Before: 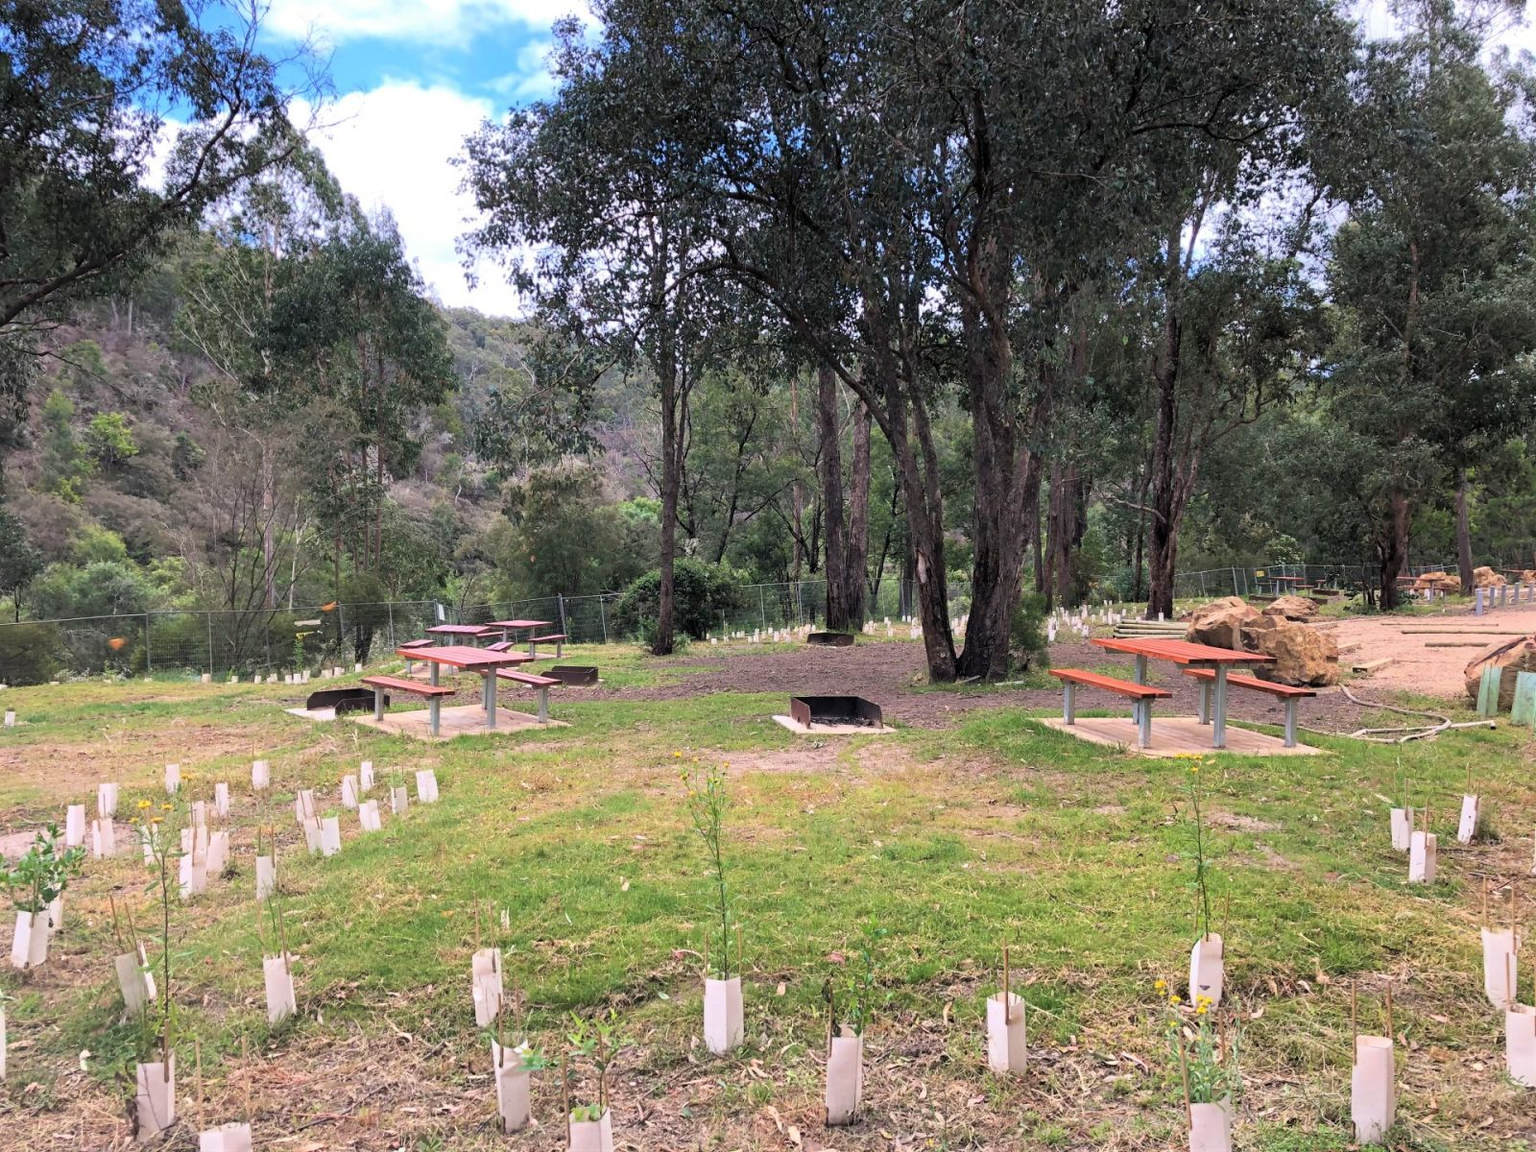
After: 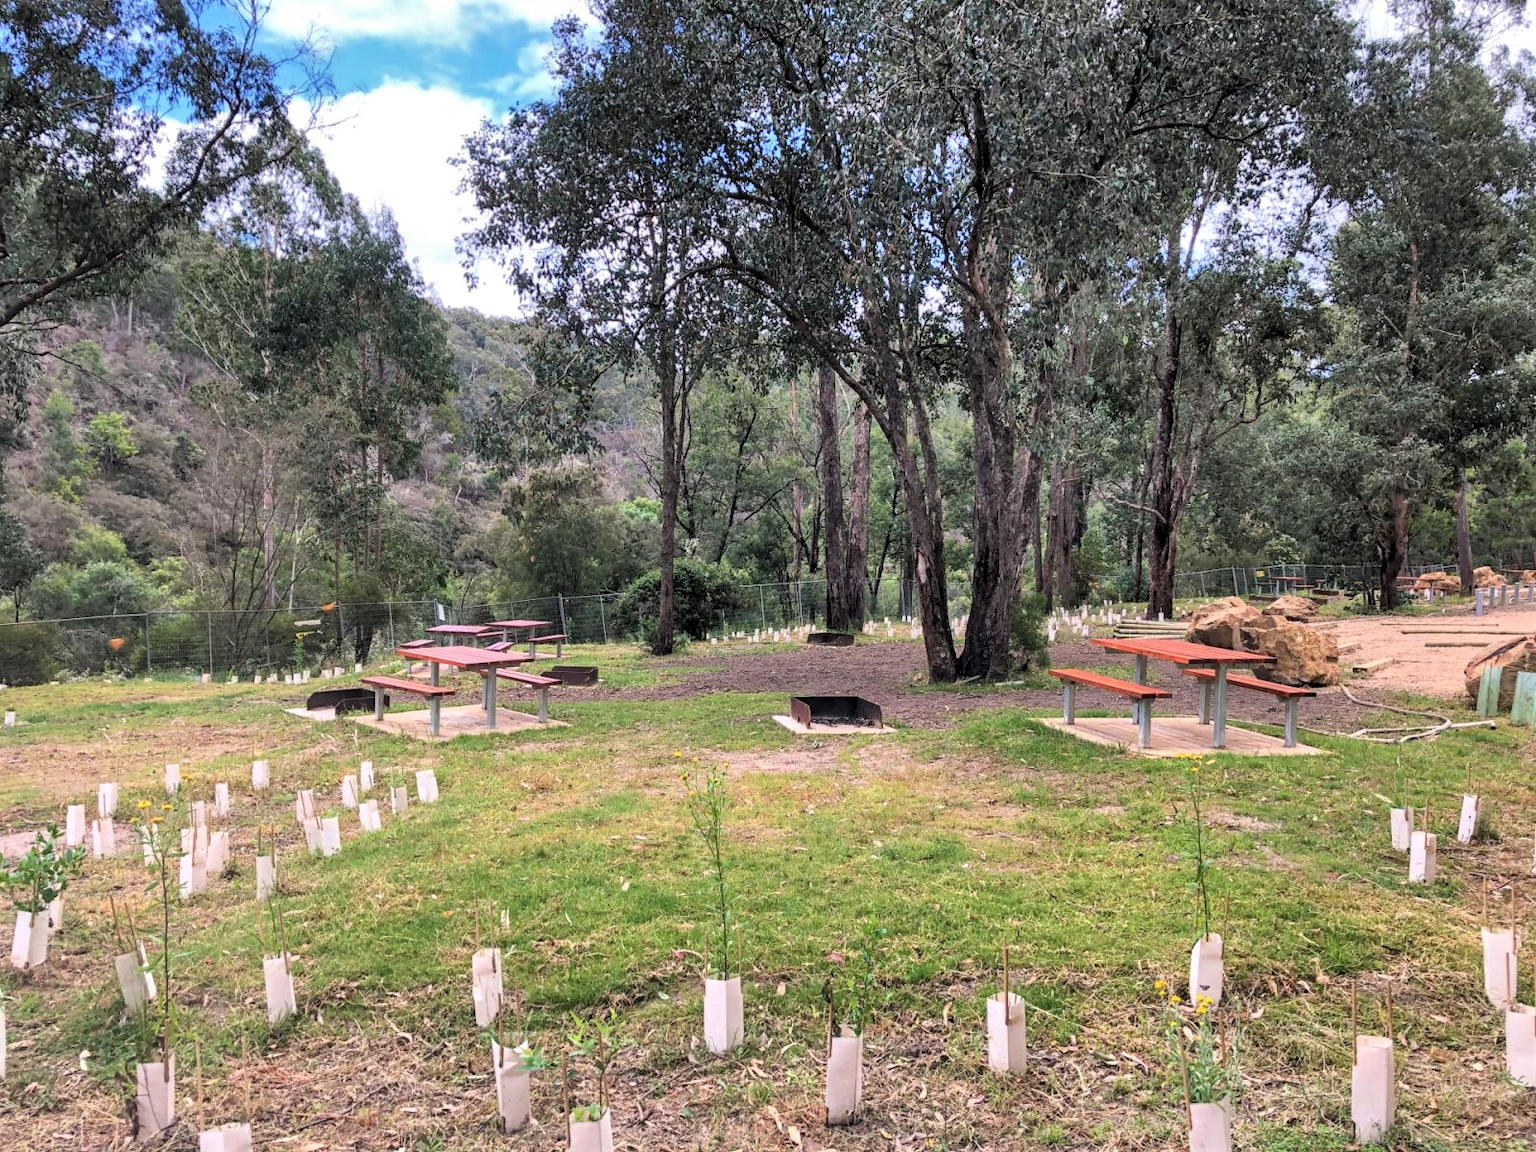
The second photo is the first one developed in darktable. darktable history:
shadows and highlights: shadows 74.76, highlights -24.85, soften with gaussian
local contrast: on, module defaults
